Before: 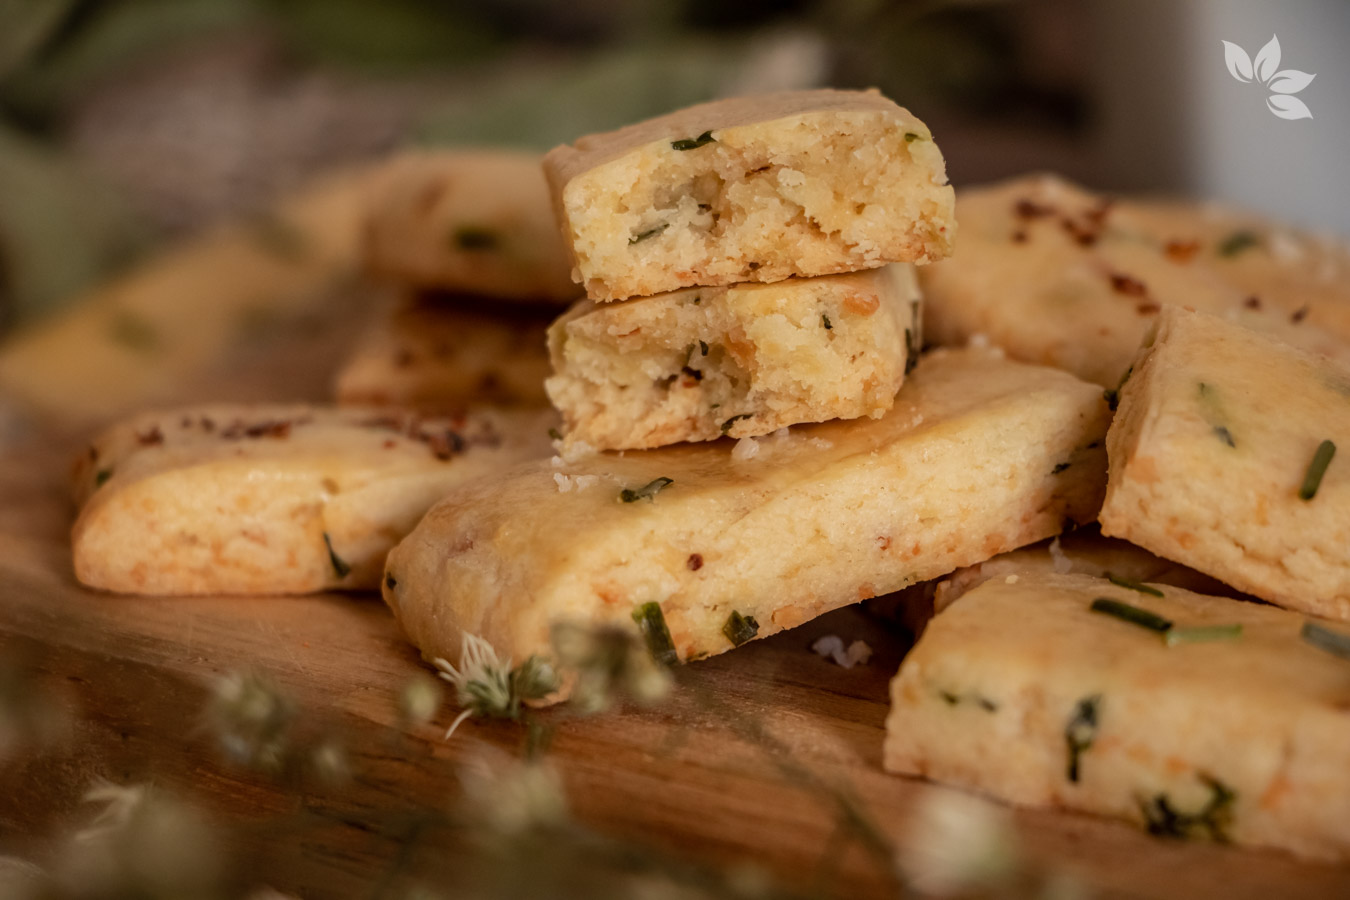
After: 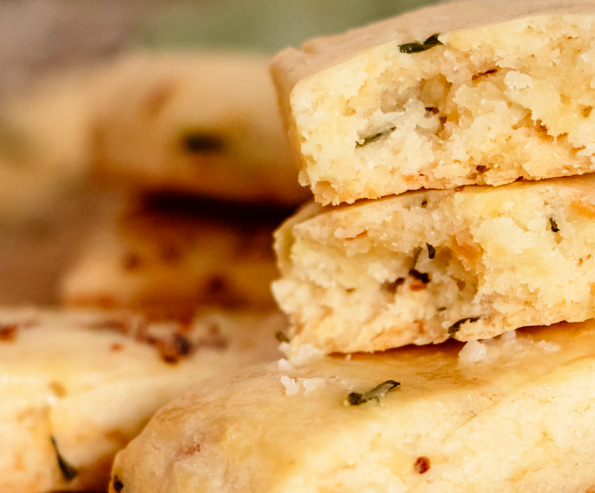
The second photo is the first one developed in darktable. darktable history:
base curve: curves: ch0 [(0, 0) (0.008, 0.007) (0.022, 0.029) (0.048, 0.089) (0.092, 0.197) (0.191, 0.399) (0.275, 0.534) (0.357, 0.65) (0.477, 0.78) (0.542, 0.833) (0.799, 0.973) (1, 1)], preserve colors none
crop: left 20.248%, top 10.86%, right 35.675%, bottom 34.321%
